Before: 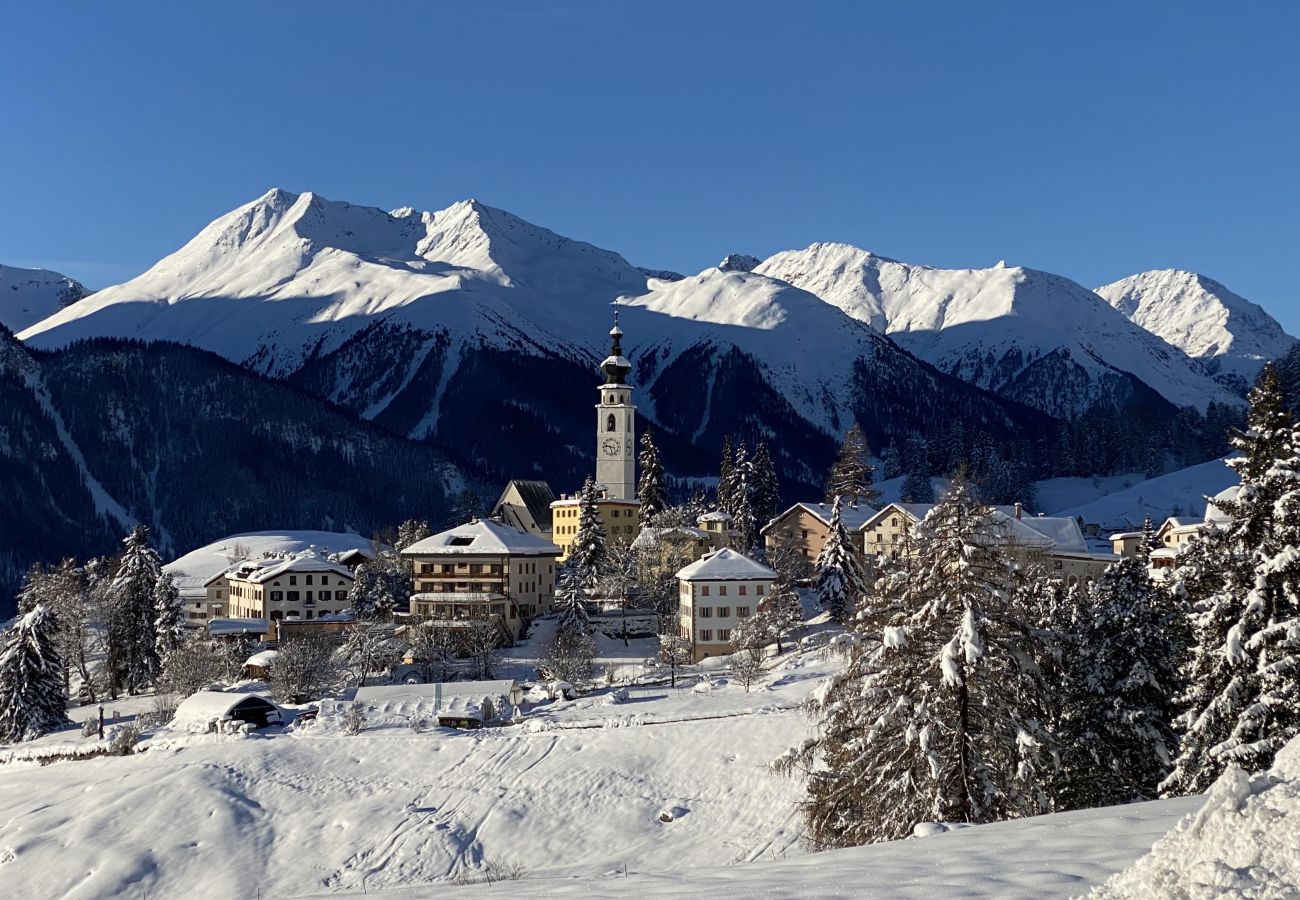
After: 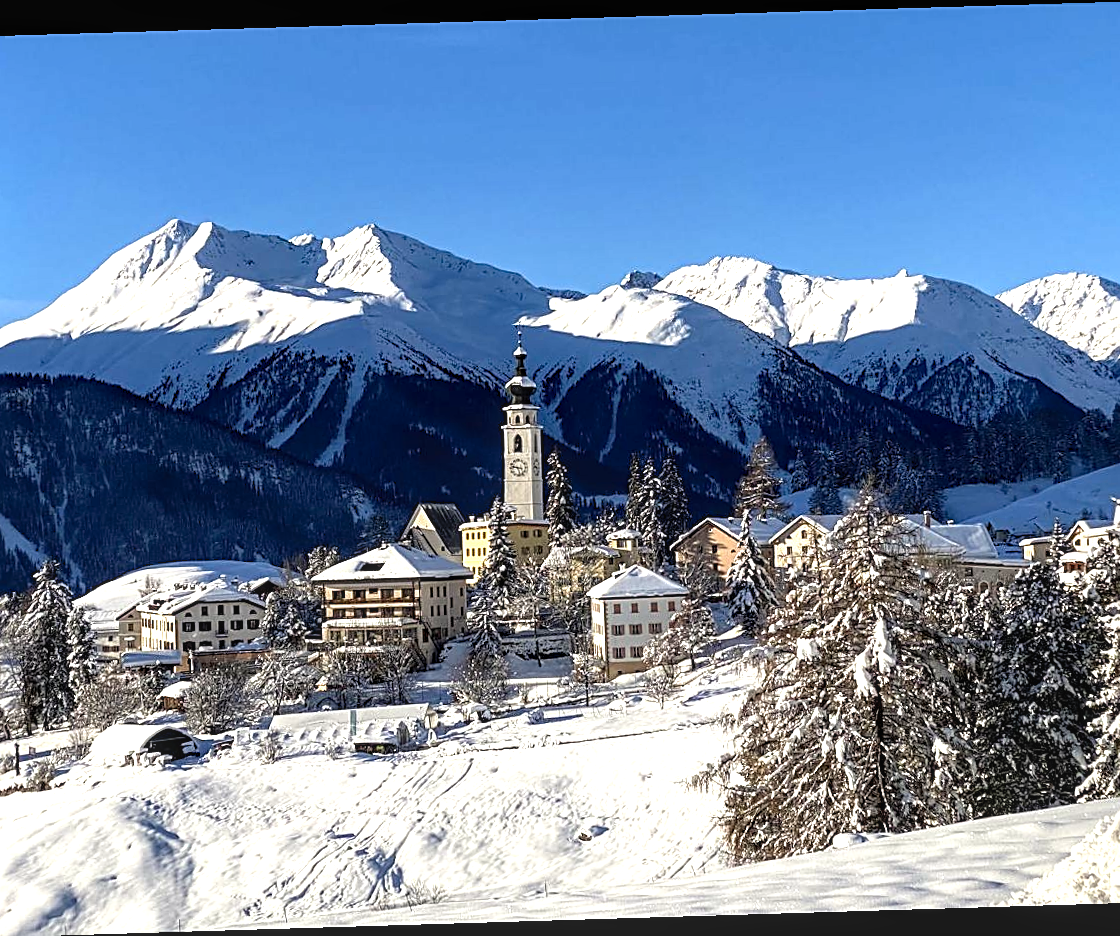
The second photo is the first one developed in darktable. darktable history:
crop: left 8.026%, right 7.374%
rotate and perspective: rotation -1.75°, automatic cropping off
white balance: red 1.009, blue 0.985
levels: levels [0, 0.374, 0.749]
sharpen: on, module defaults
local contrast: on, module defaults
